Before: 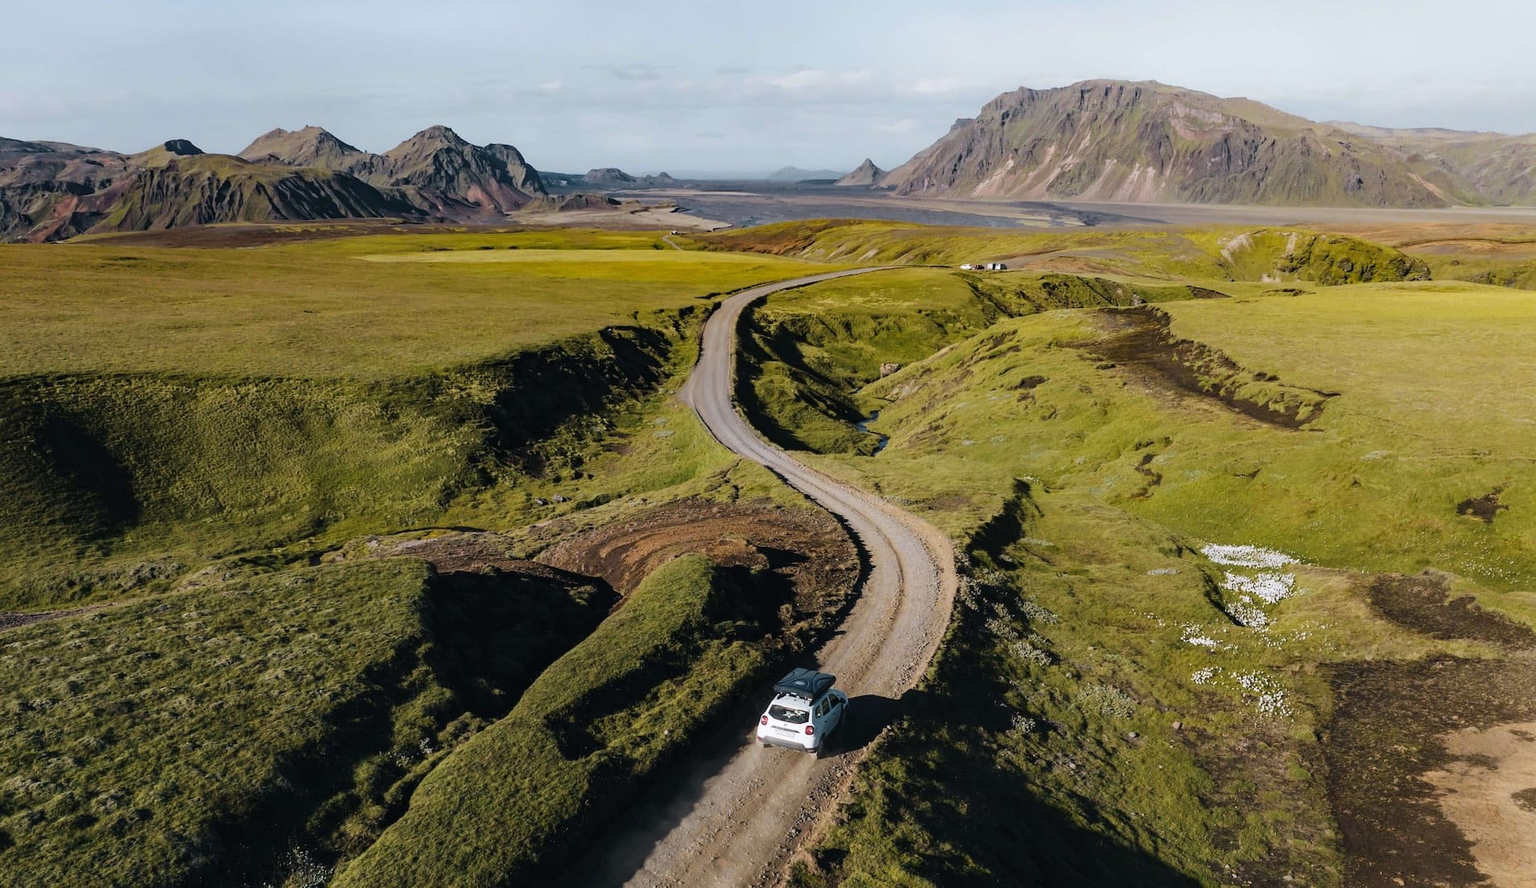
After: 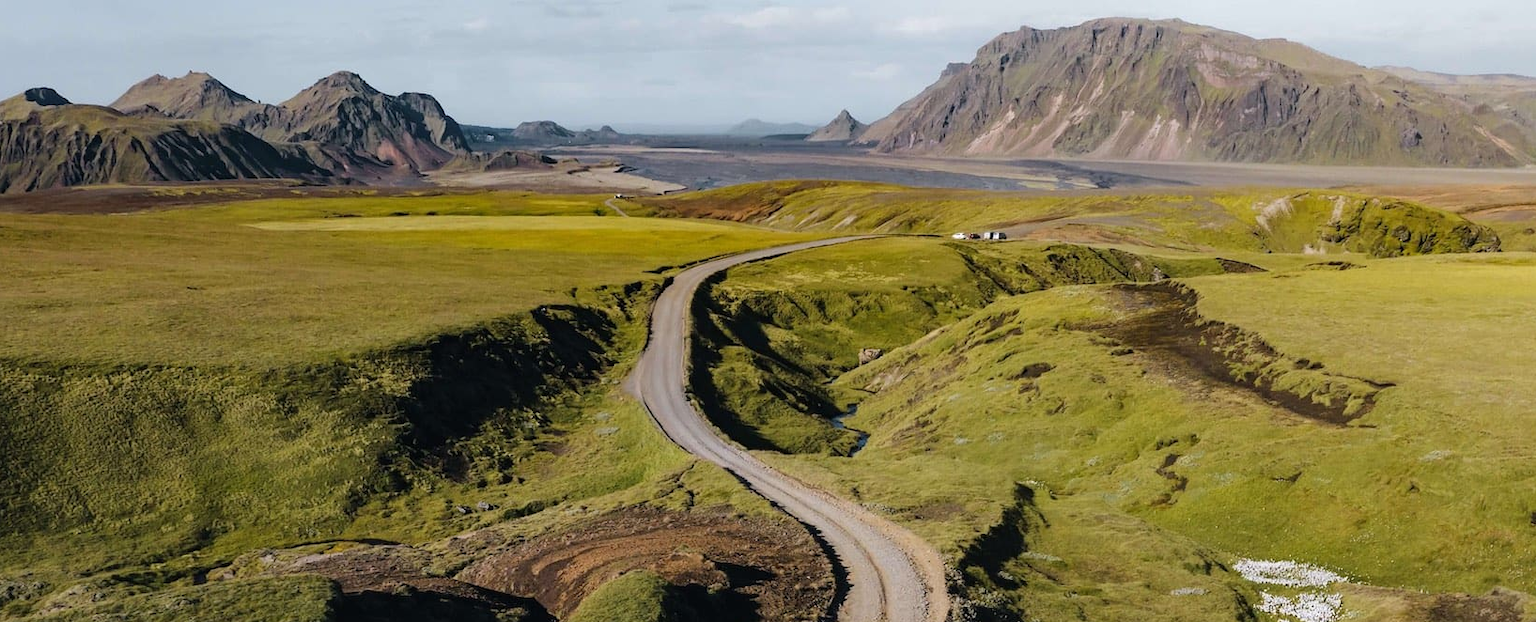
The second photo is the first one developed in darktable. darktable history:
crop and rotate: left 9.359%, top 7.315%, right 4.847%, bottom 32.485%
